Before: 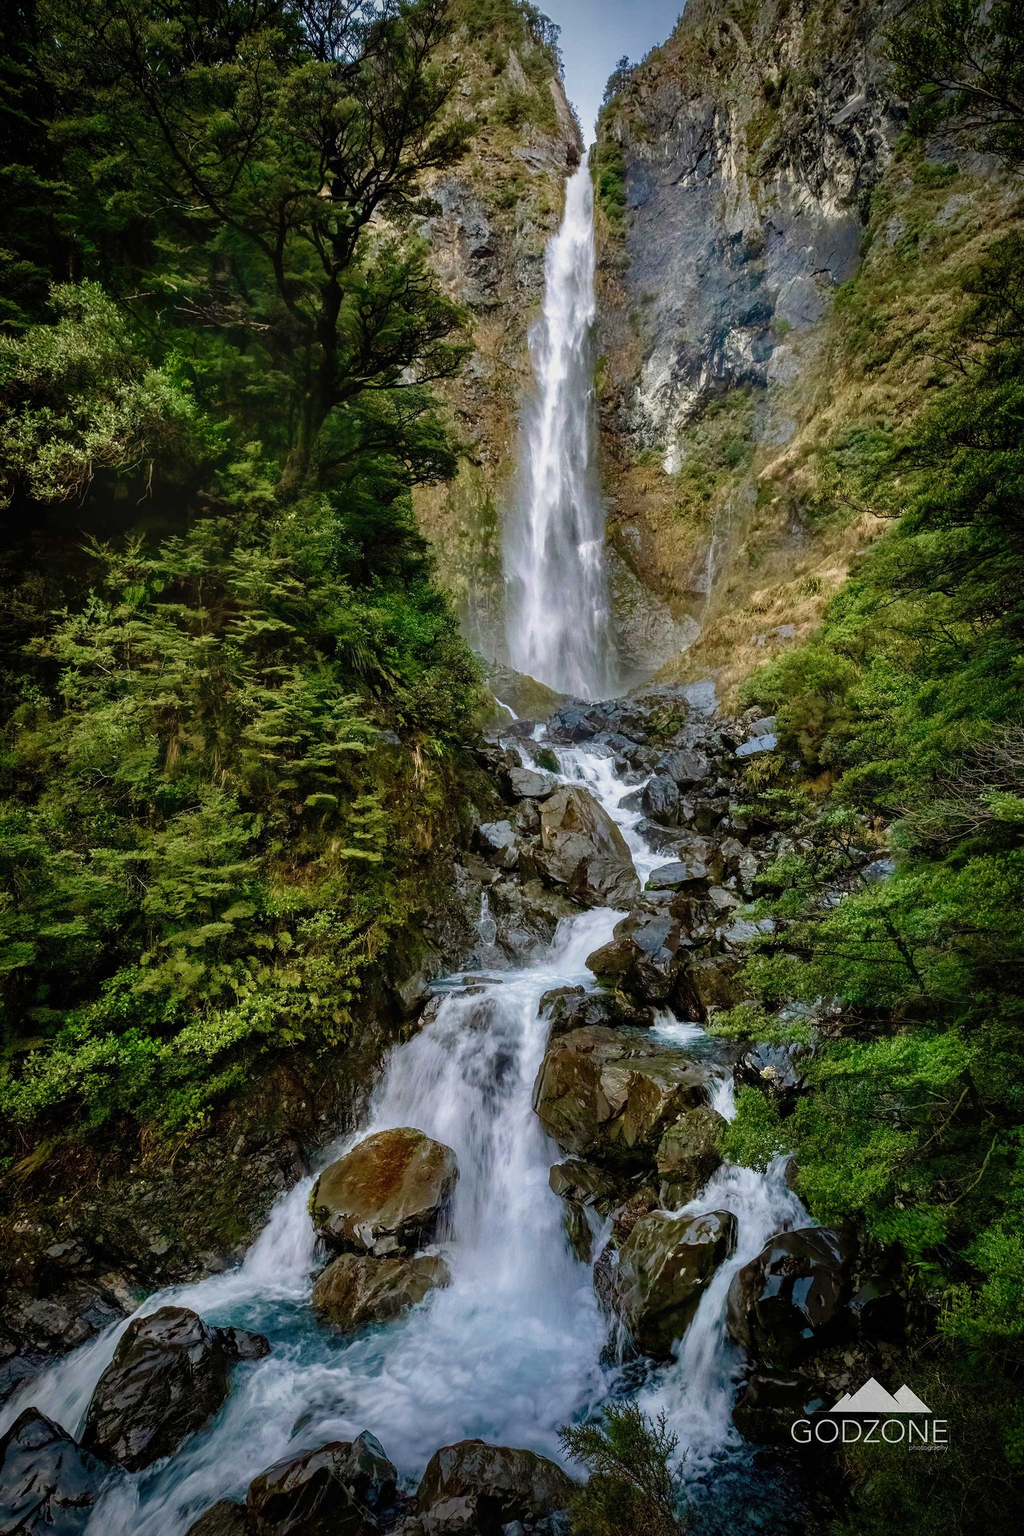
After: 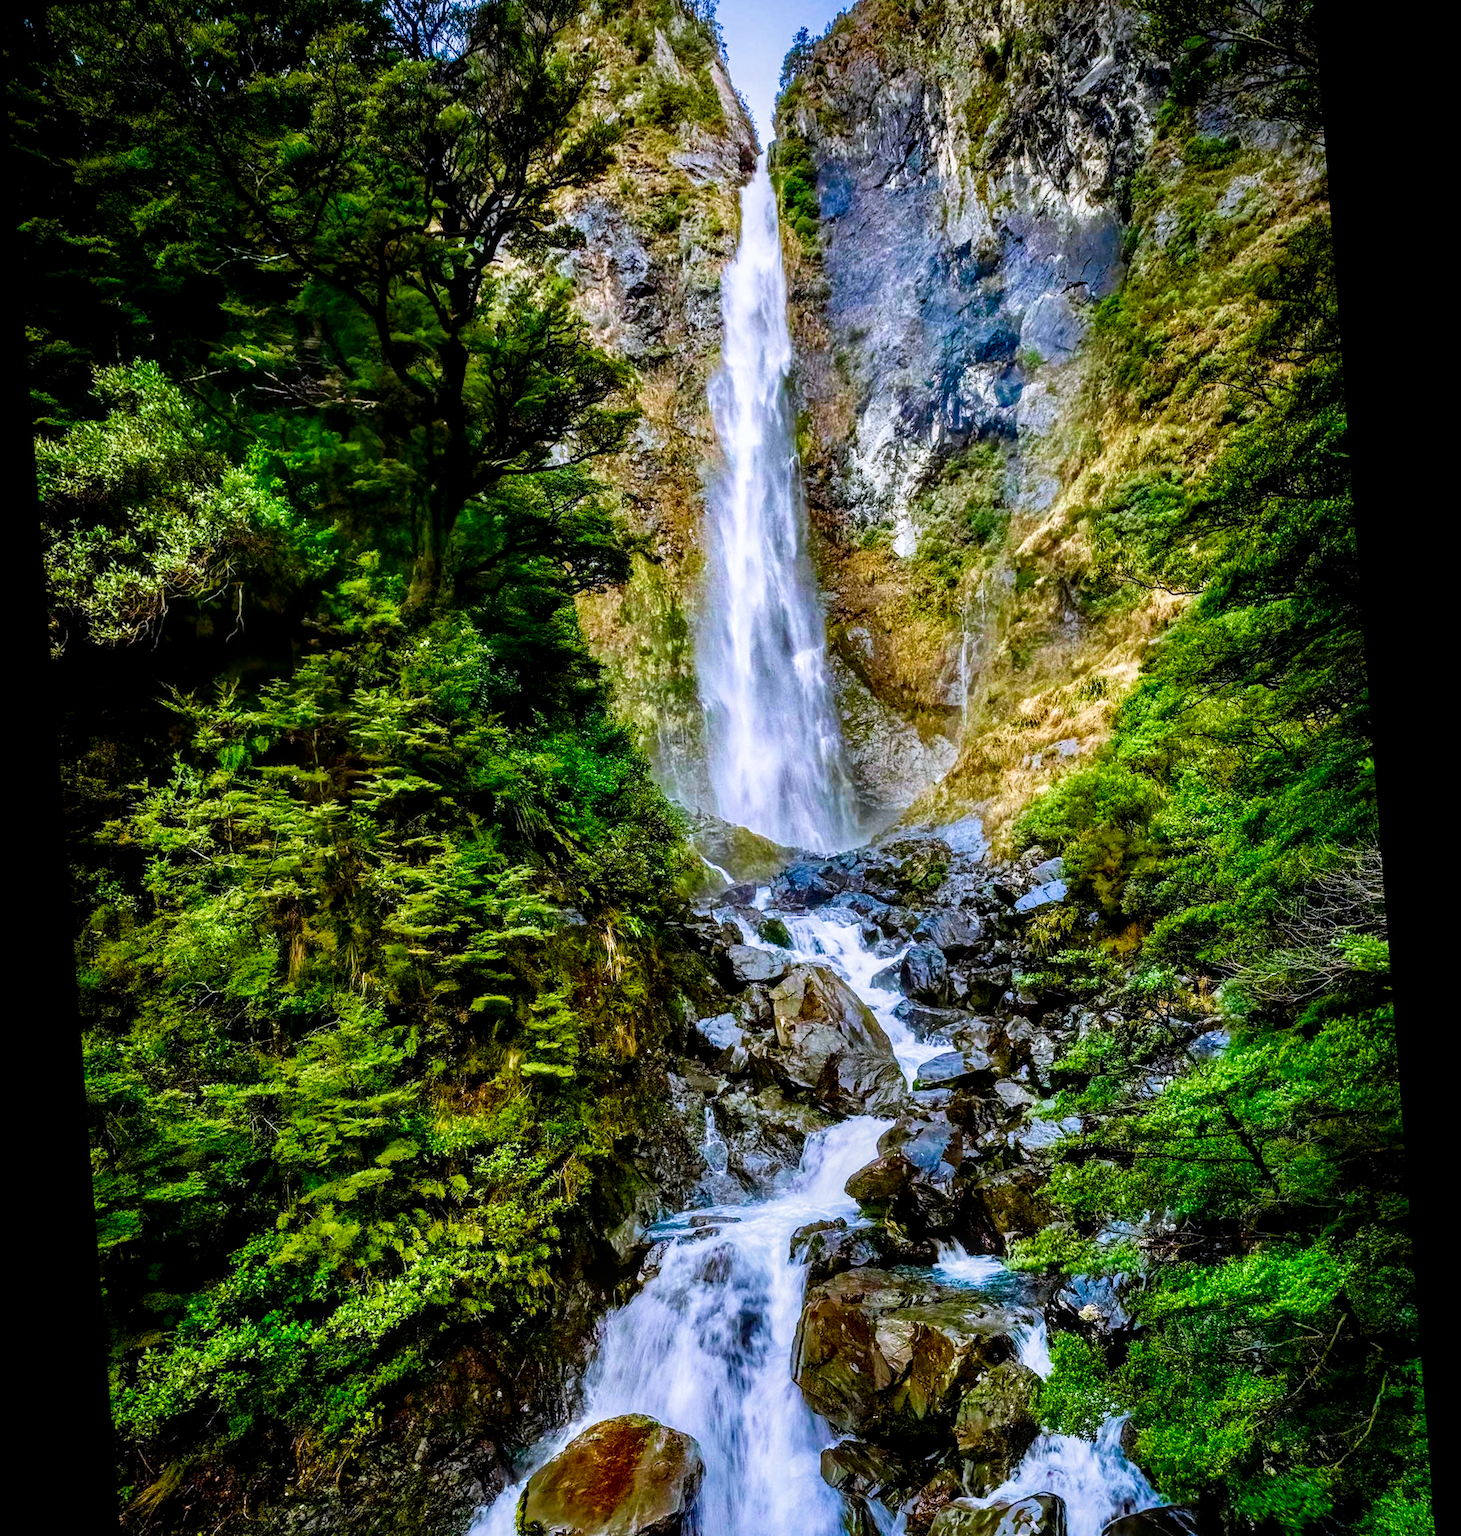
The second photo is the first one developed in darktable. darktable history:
local contrast: on, module defaults
exposure: black level correction 0, exposure 1.388 EV, compensate exposure bias true, compensate highlight preservation false
filmic rgb: black relative exposure -7.75 EV, white relative exposure 4.4 EV, threshold 3 EV, target black luminance 0%, hardness 3.76, latitude 50.51%, contrast 1.074, highlights saturation mix 10%, shadows ↔ highlights balance -0.22%, color science v4 (2020), enable highlight reconstruction true
rotate and perspective: rotation -4.2°, shear 0.006, automatic cropping off
crop: top 3.857%, bottom 21.132%
contrast brightness saturation: brightness -0.25, saturation 0.2
white balance: red 0.967, blue 1.119, emerald 0.756
